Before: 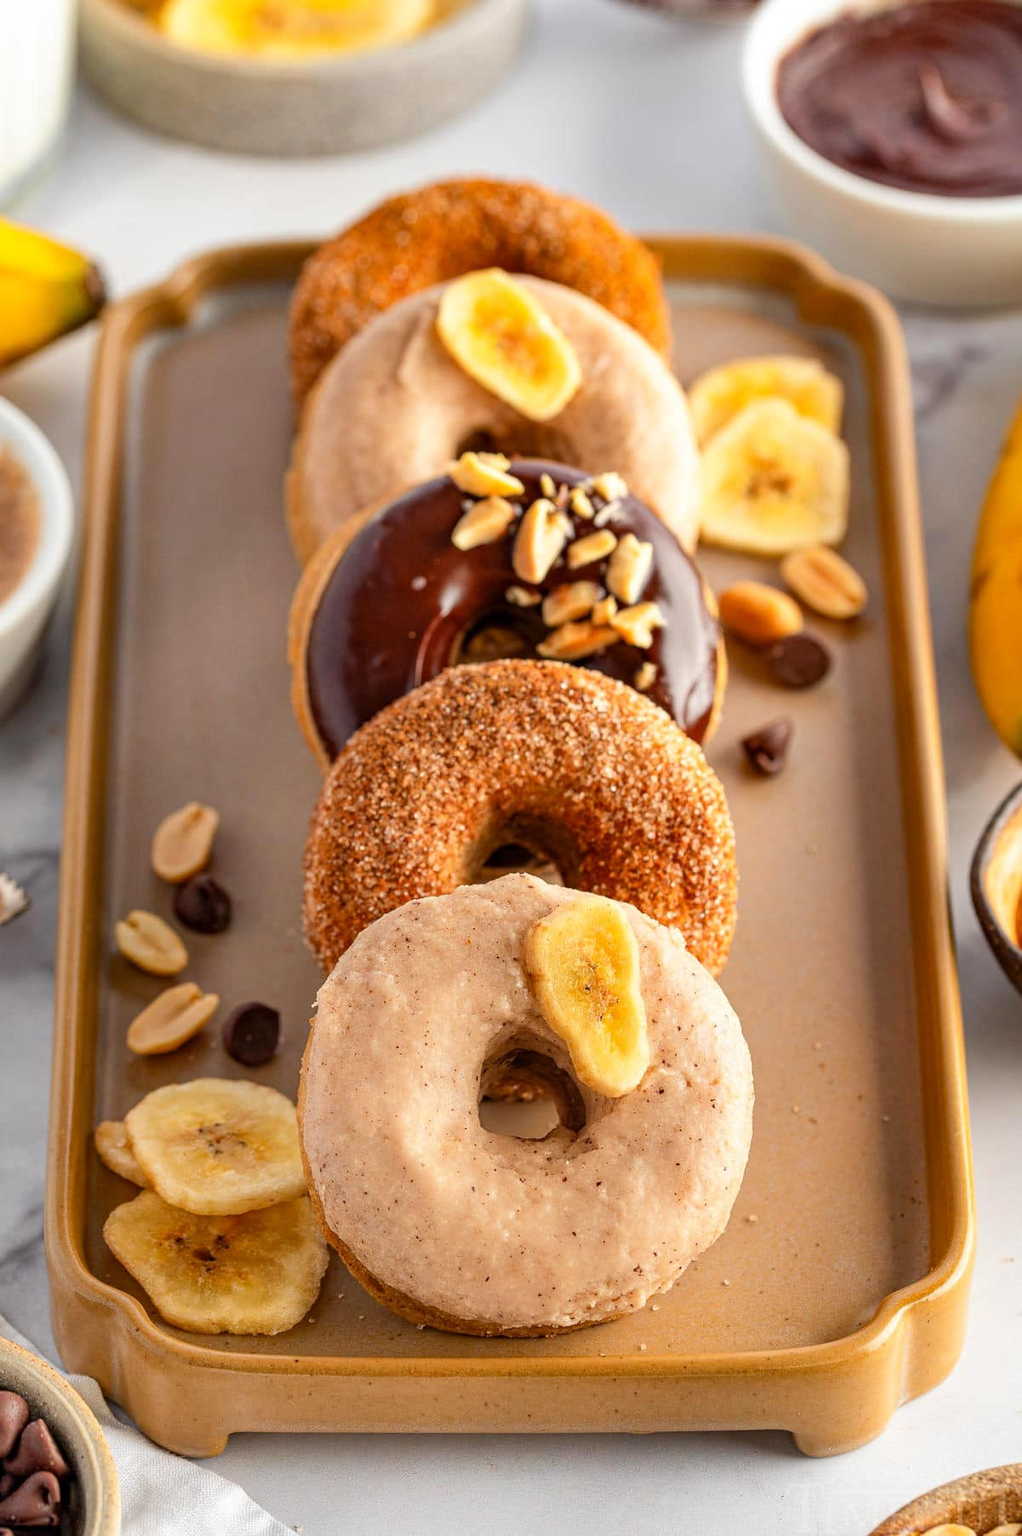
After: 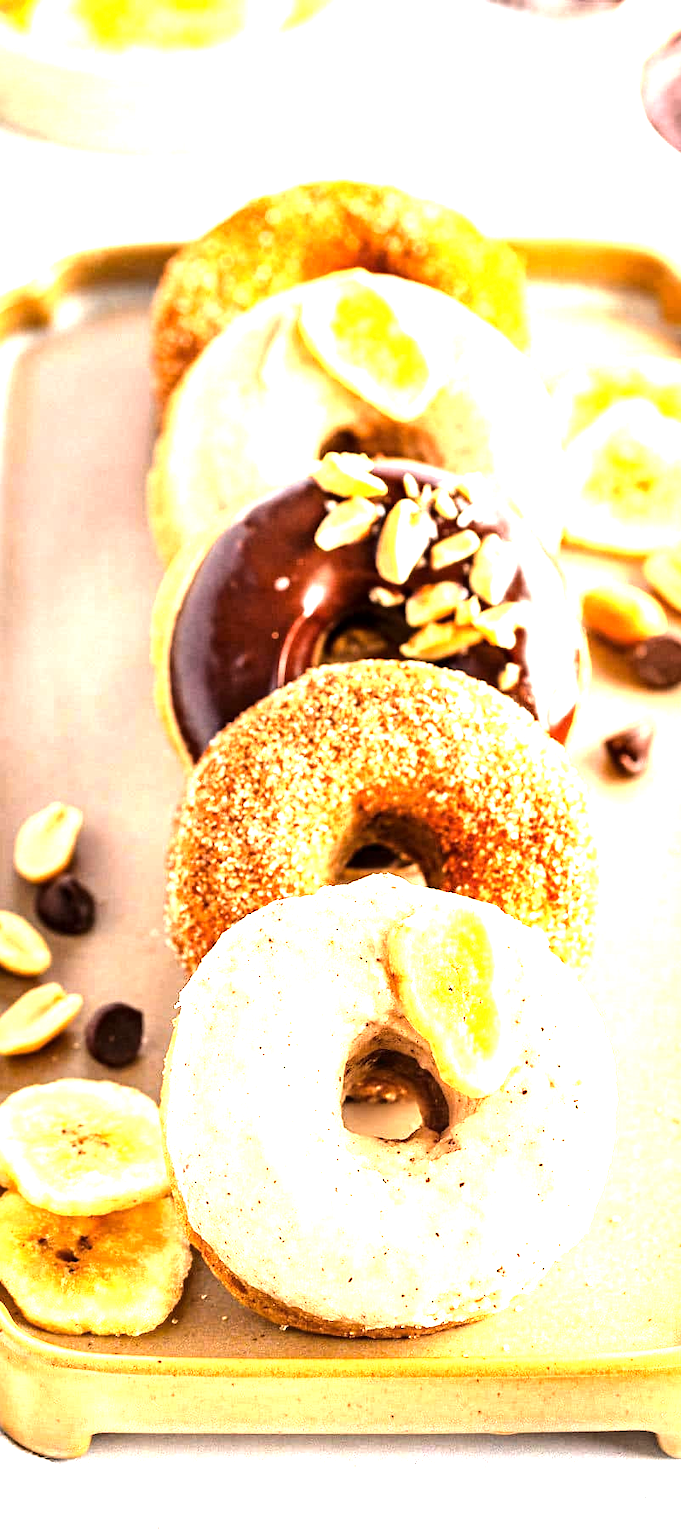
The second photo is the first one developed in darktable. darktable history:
local contrast: mode bilateral grid, contrast 19, coarseness 50, detail 120%, midtone range 0.2
crop and rotate: left 13.446%, right 19.873%
exposure: black level correction 0, exposure 1.334 EV, compensate highlight preservation false
tone equalizer: -8 EV -1.07 EV, -7 EV -0.994 EV, -6 EV -0.844 EV, -5 EV -0.592 EV, -3 EV 0.594 EV, -2 EV 0.895 EV, -1 EV 0.997 EV, +0 EV 1.07 EV, edges refinement/feathering 500, mask exposure compensation -1.57 EV, preserve details no
